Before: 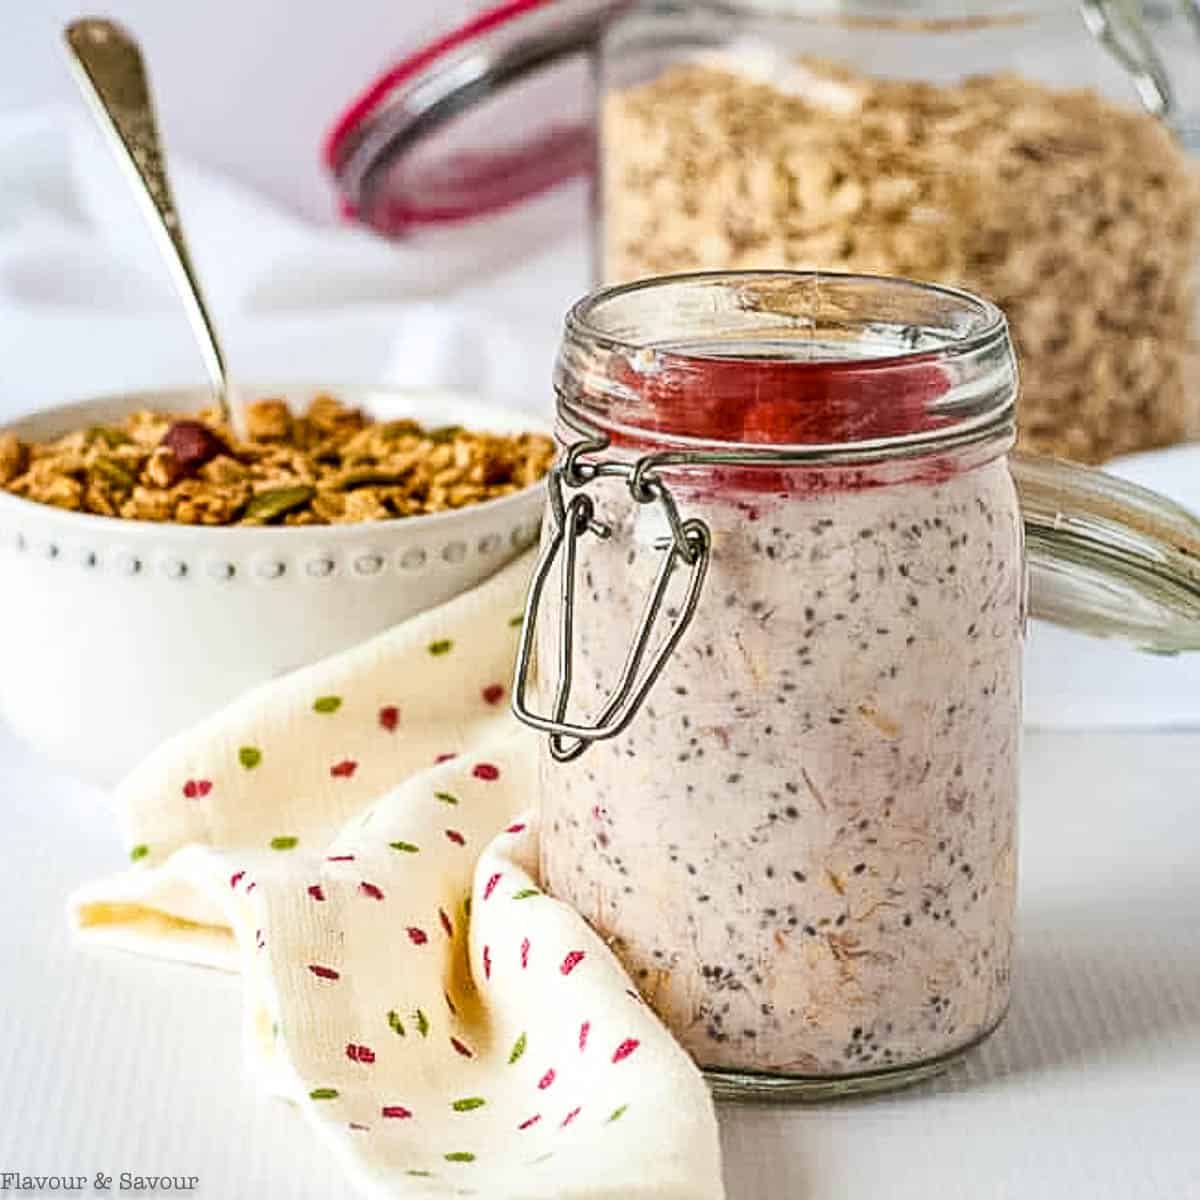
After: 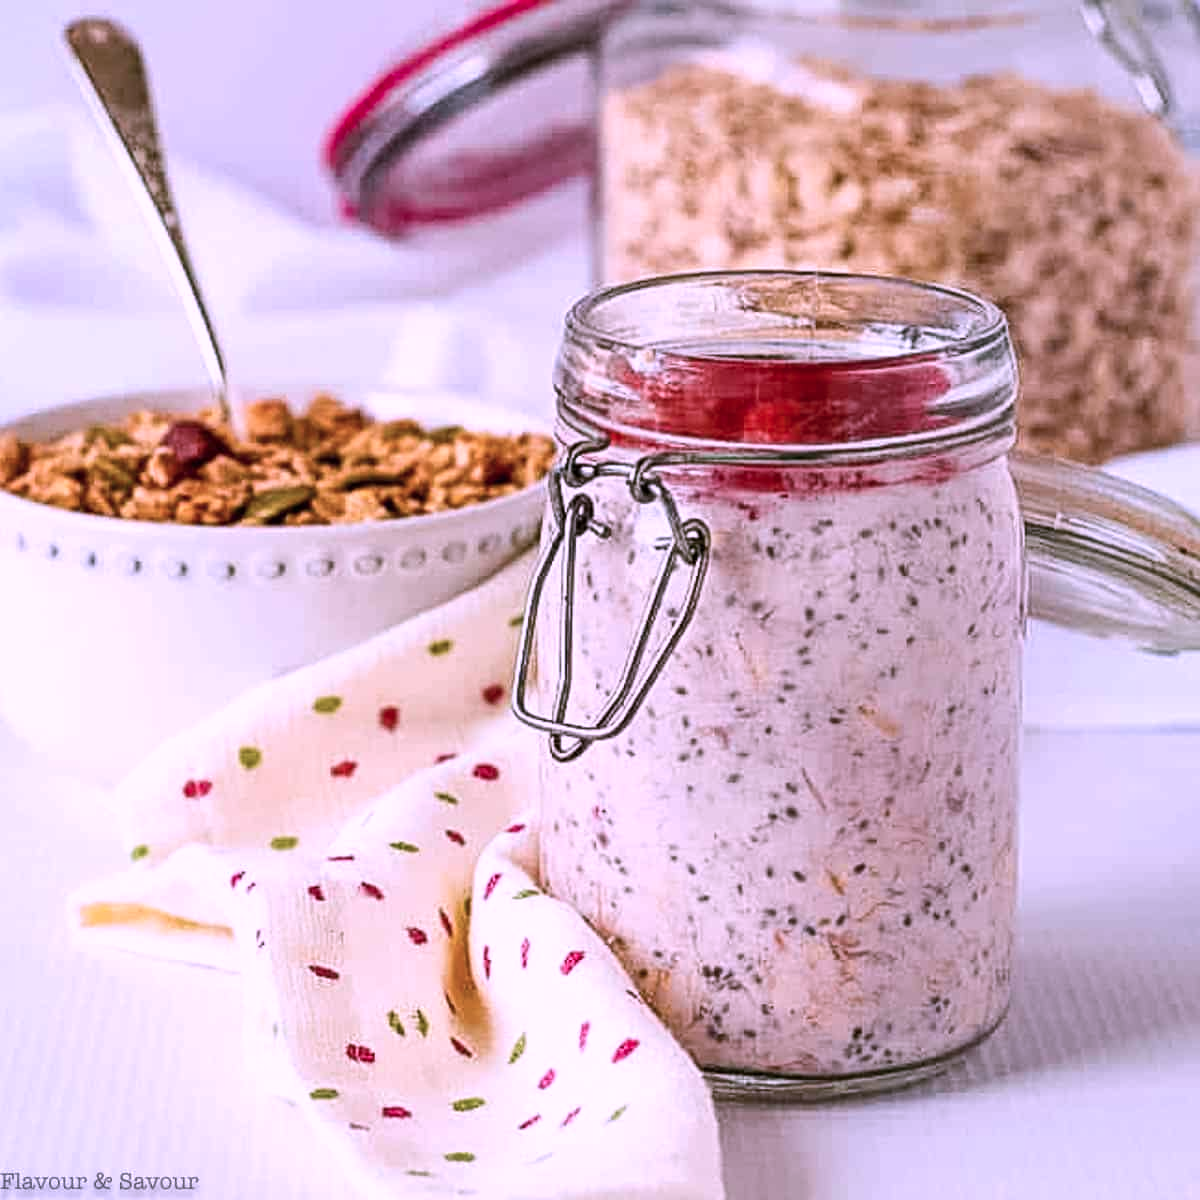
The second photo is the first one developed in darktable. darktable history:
color correction: highlights a* 15.14, highlights b* -25.59
tone equalizer: edges refinement/feathering 500, mask exposure compensation -1.57 EV, preserve details no
